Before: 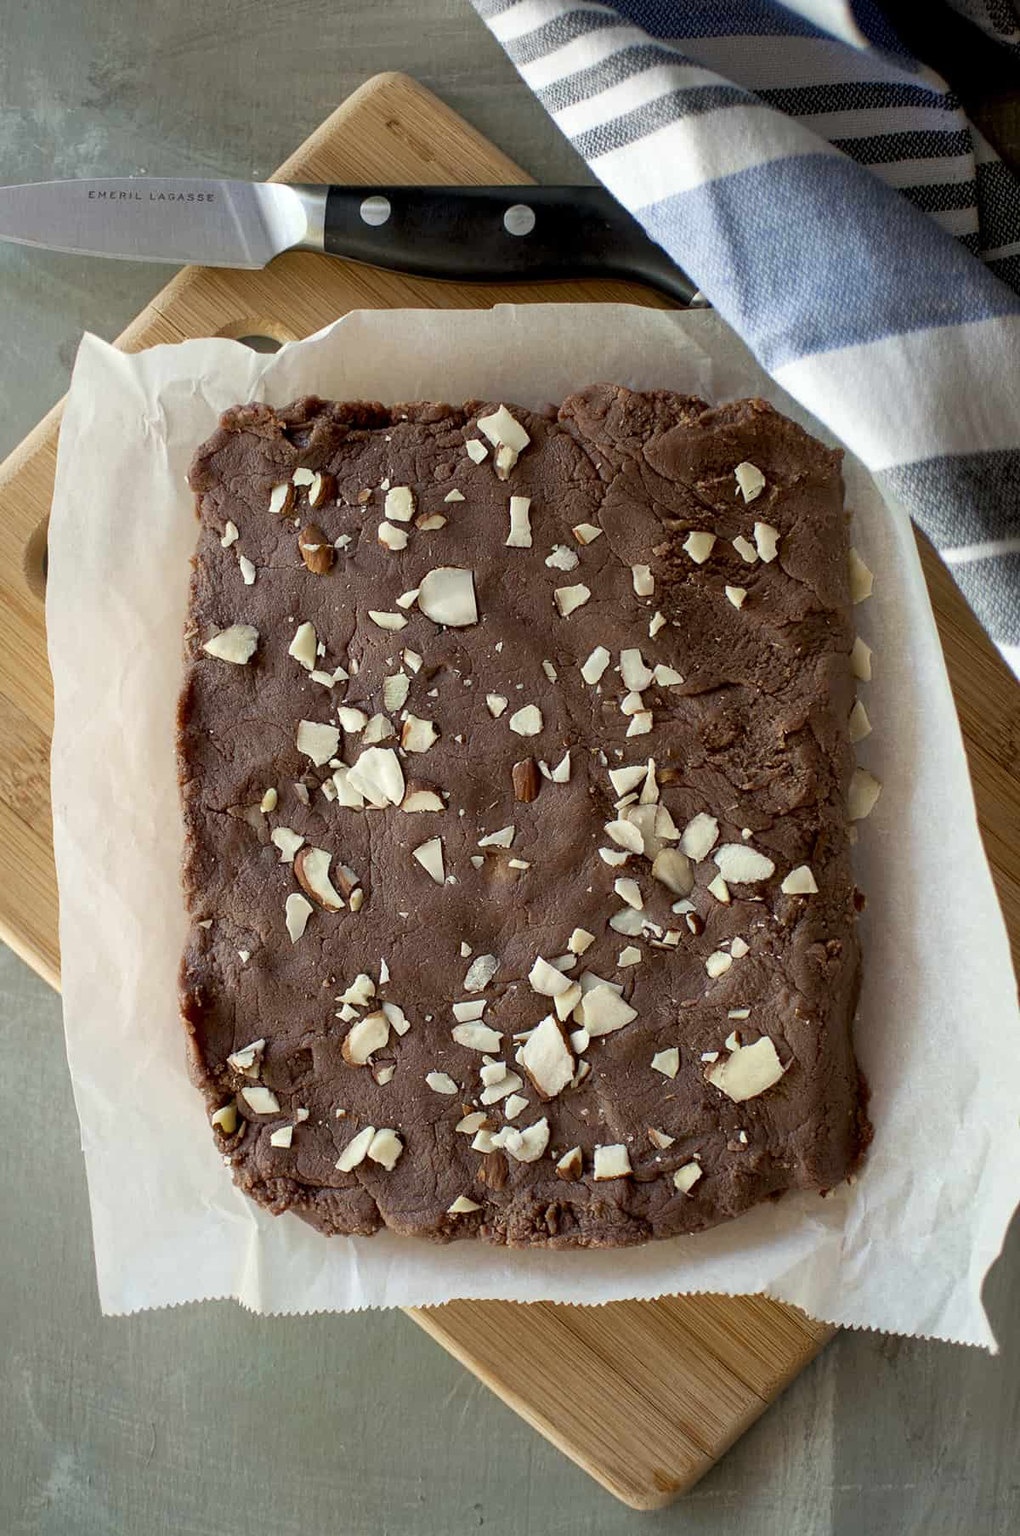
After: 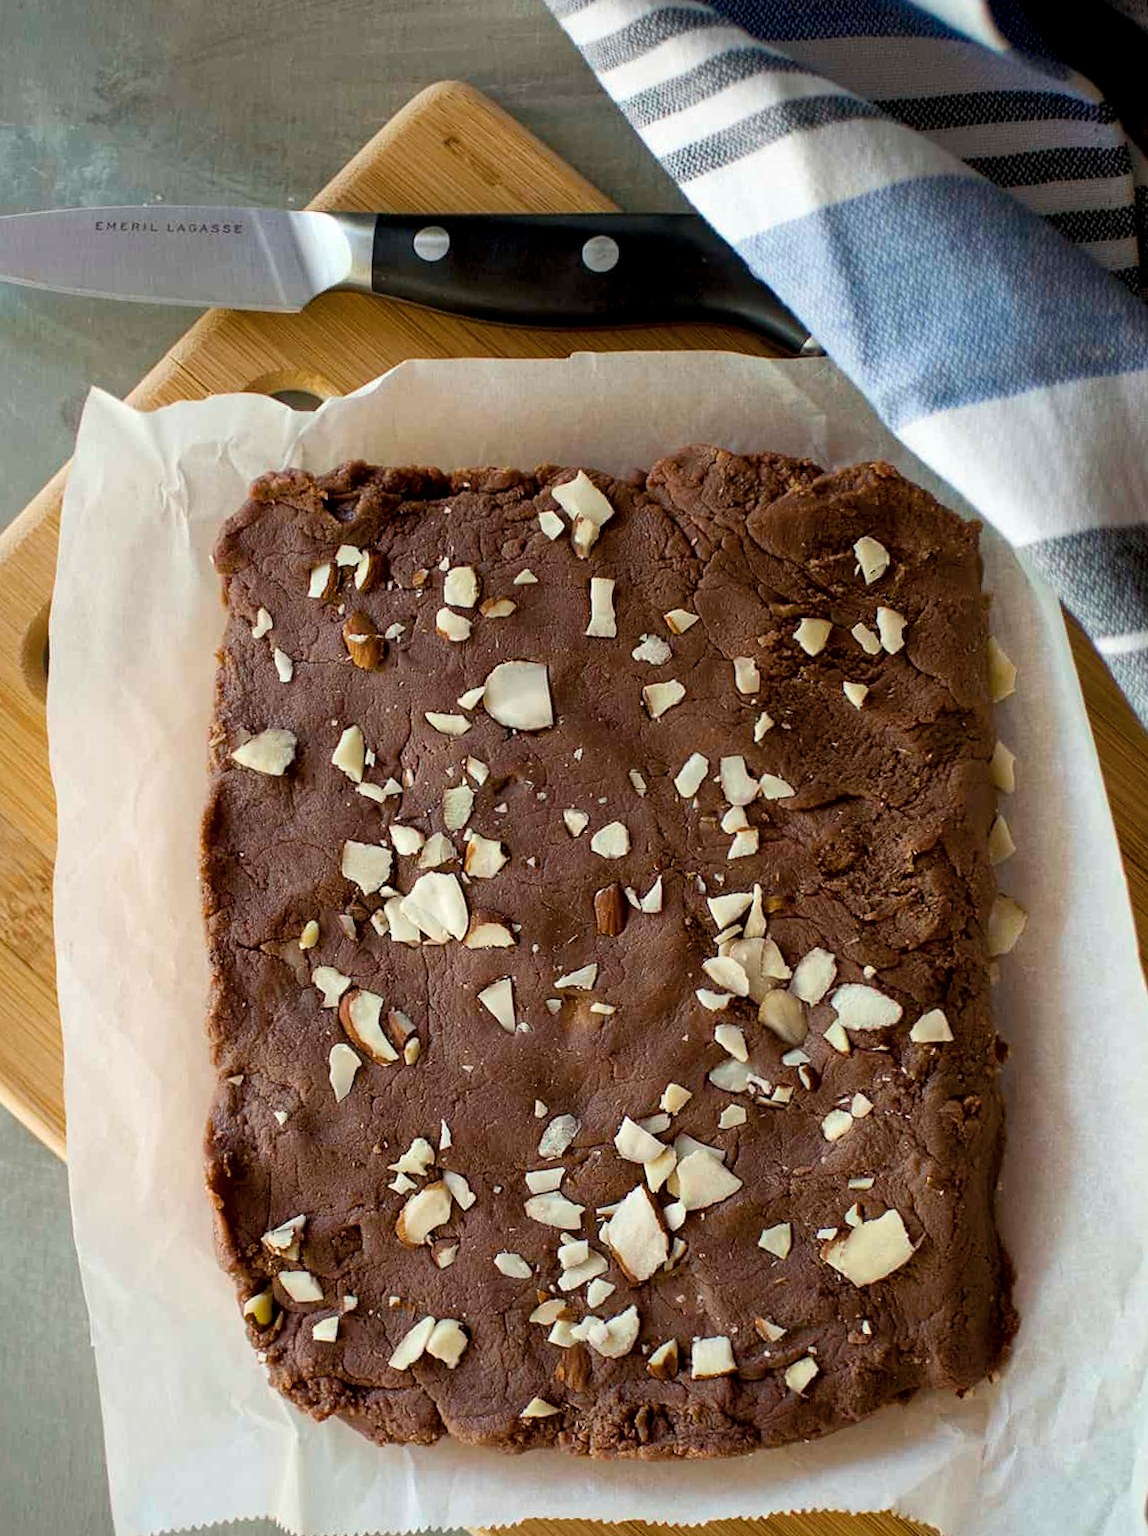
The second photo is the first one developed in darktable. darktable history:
contrast brightness saturation: contrast 0.06, brightness -0.01, saturation -0.23
crop and rotate: angle 0.2°, left 0.275%, right 3.127%, bottom 14.18%
color balance rgb: linear chroma grading › global chroma 15%, perceptual saturation grading › global saturation 30%
